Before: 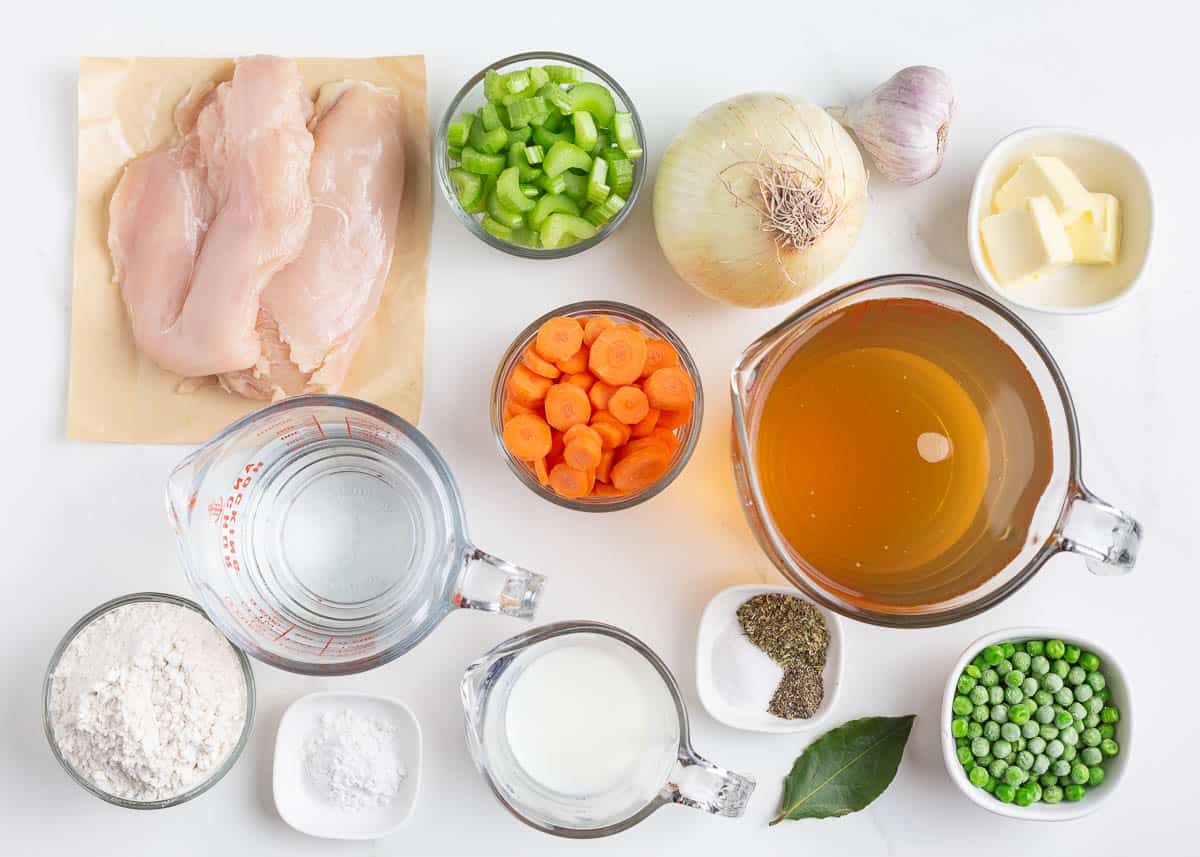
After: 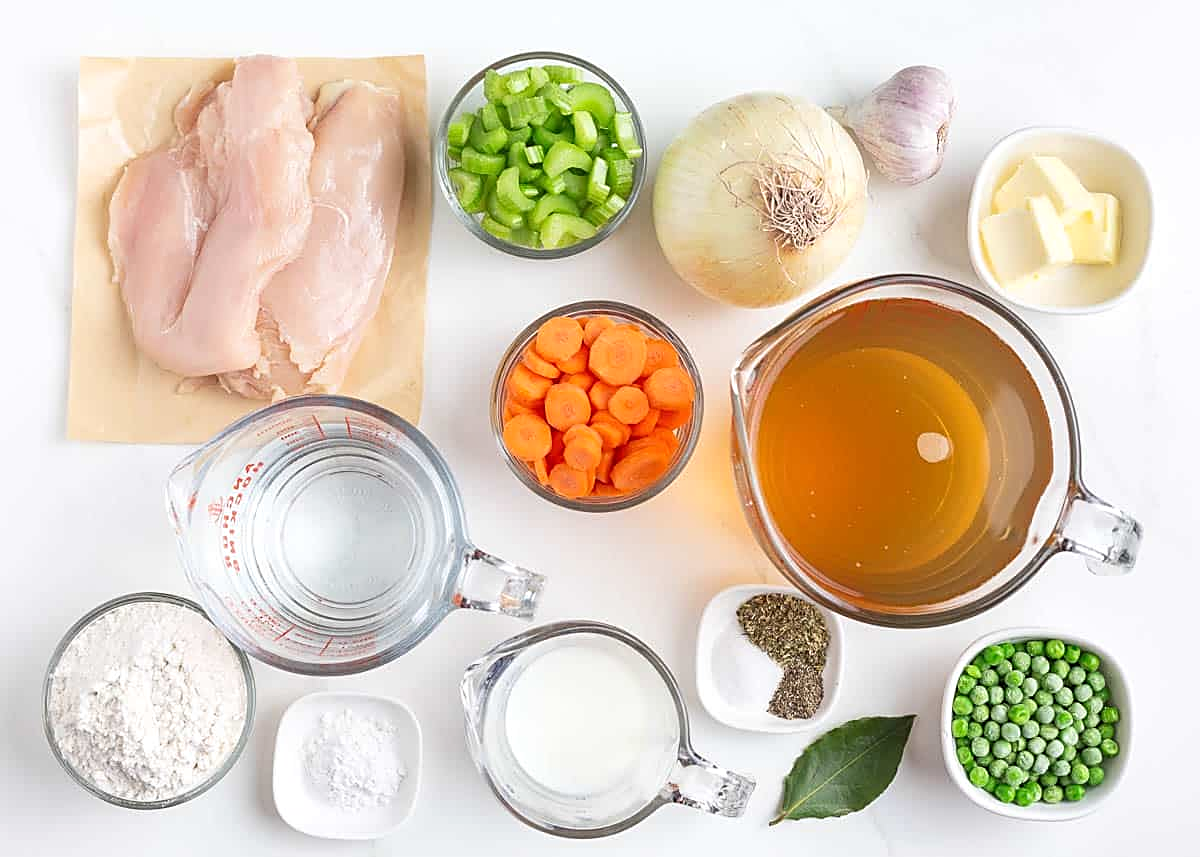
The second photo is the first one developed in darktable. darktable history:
exposure: exposure 0.123 EV, compensate highlight preservation false
tone equalizer: on, module defaults
sharpen: on, module defaults
